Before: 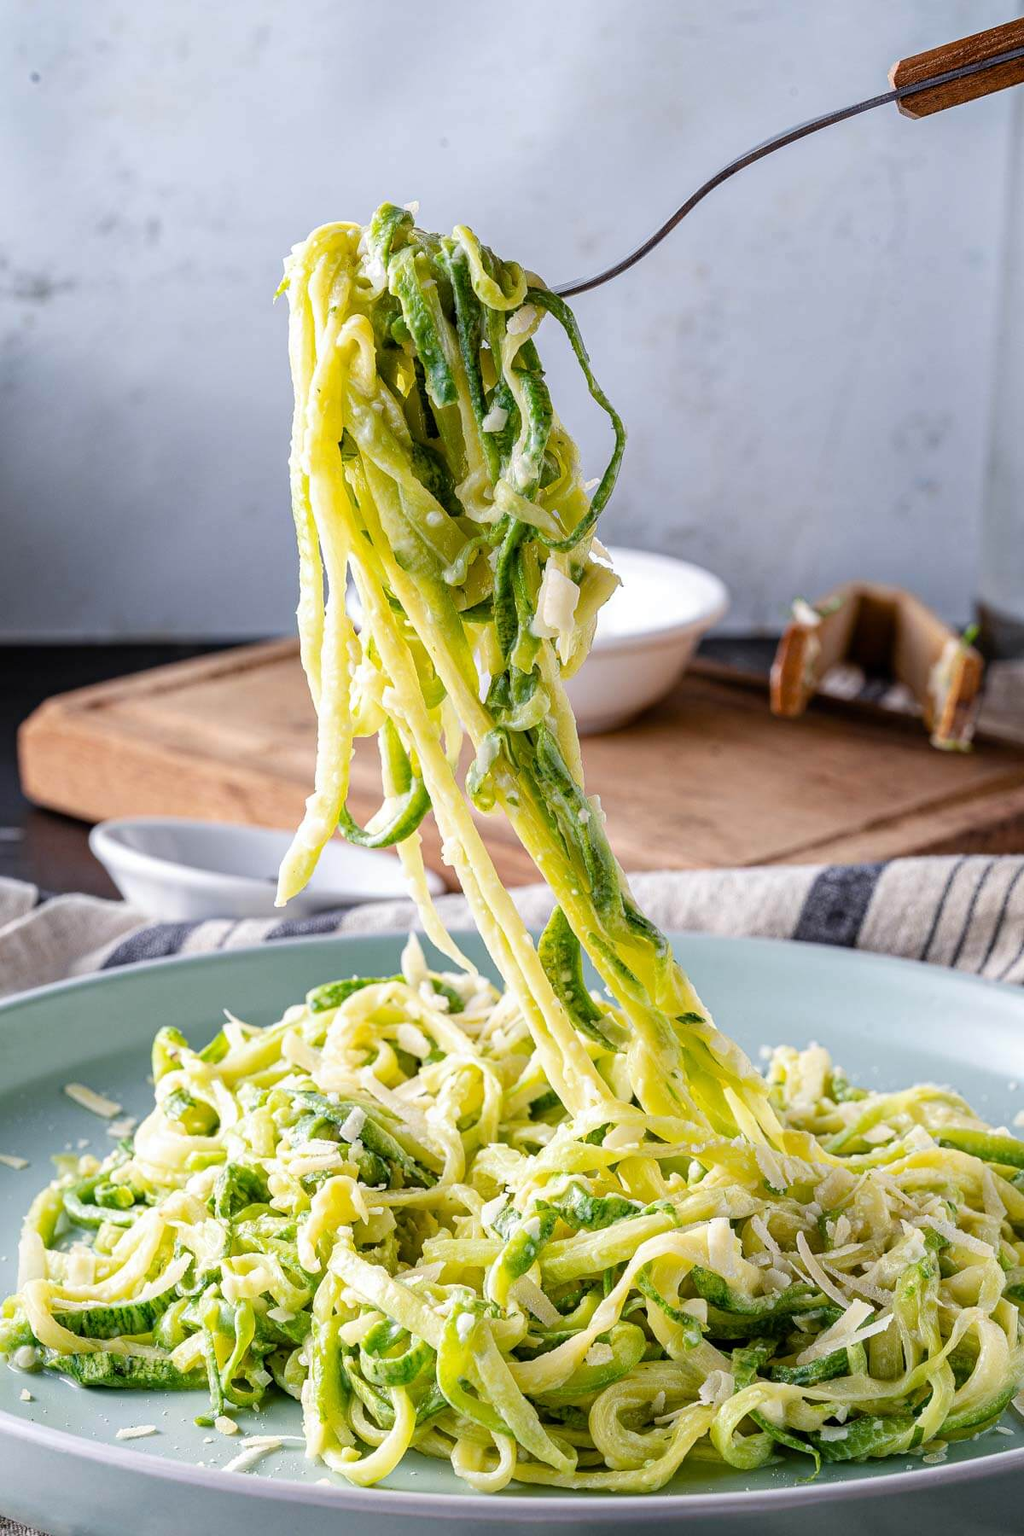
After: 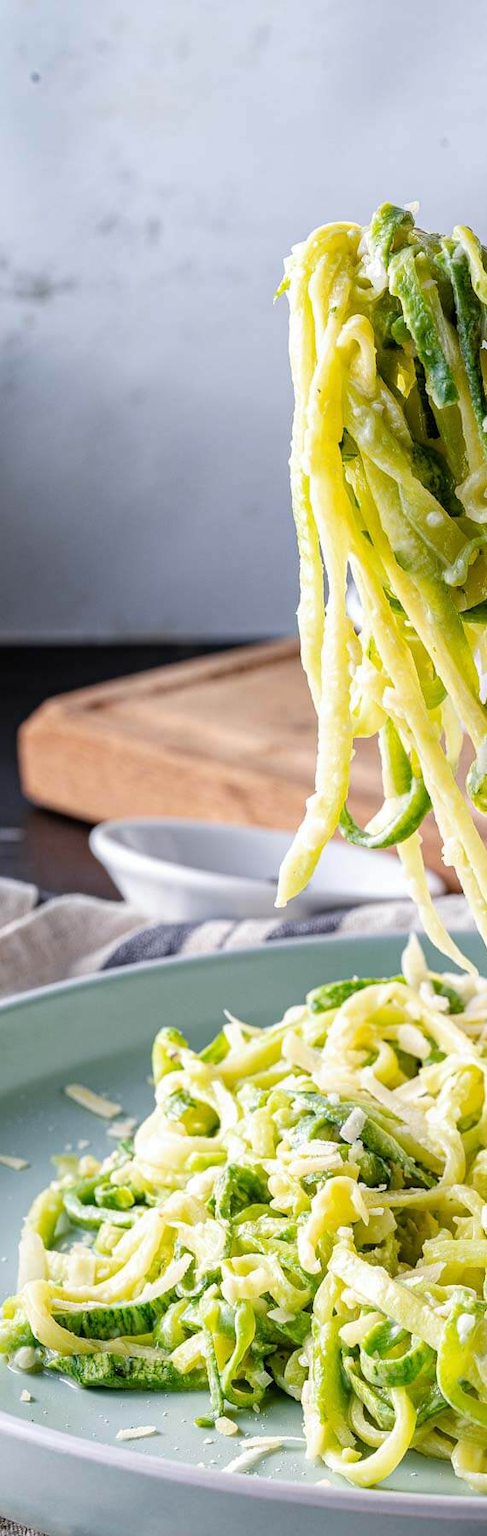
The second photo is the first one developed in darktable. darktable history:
crop and rotate: left 0.013%, top 0%, right 52.361%
